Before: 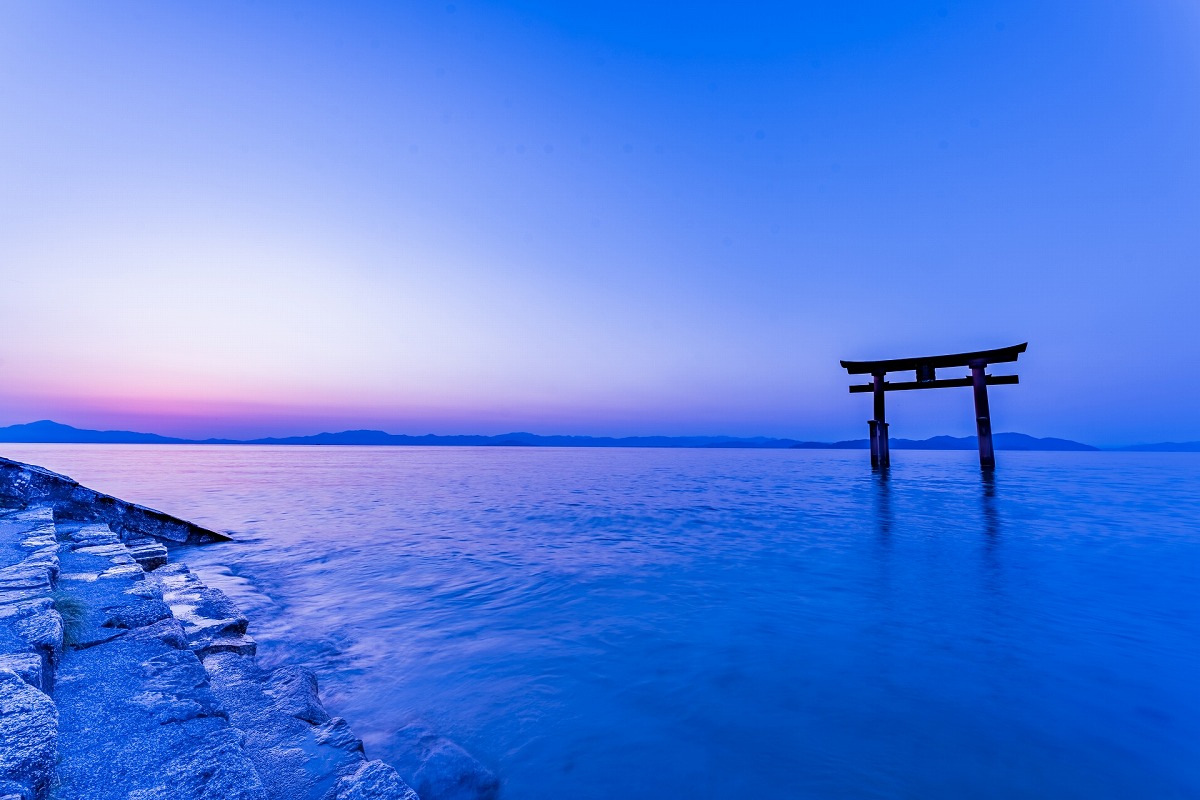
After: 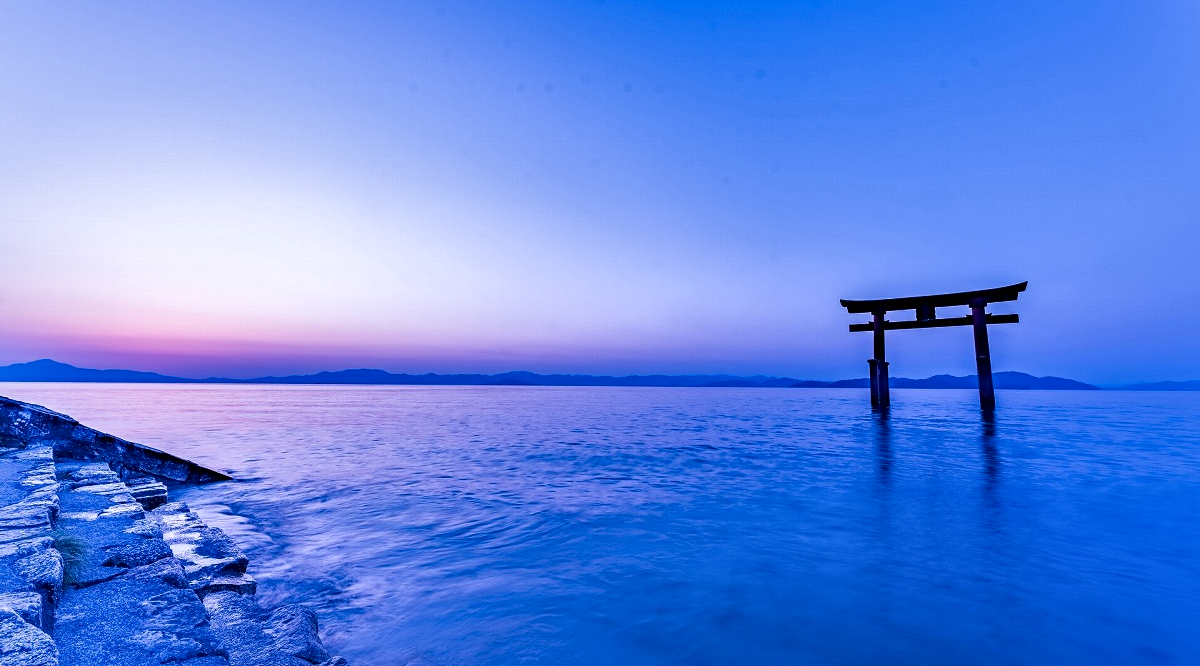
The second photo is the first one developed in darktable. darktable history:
local contrast: mode bilateral grid, contrast 25, coarseness 60, detail 151%, midtone range 0.2
tone equalizer: on, module defaults
crop: top 7.625%, bottom 8.027%
